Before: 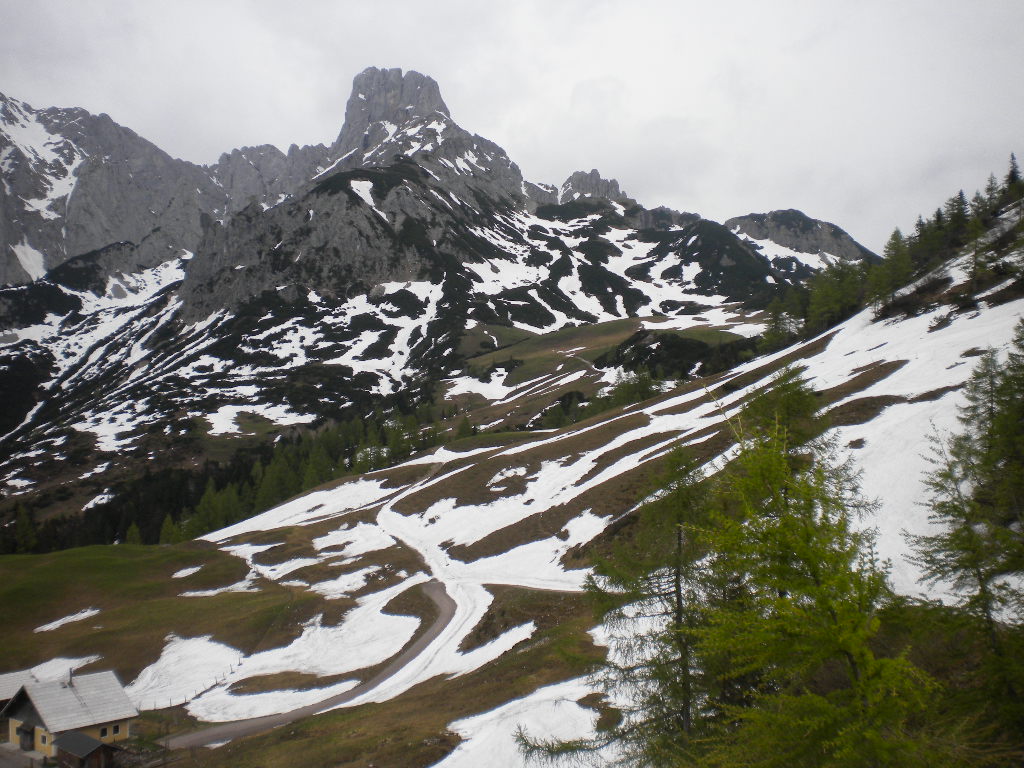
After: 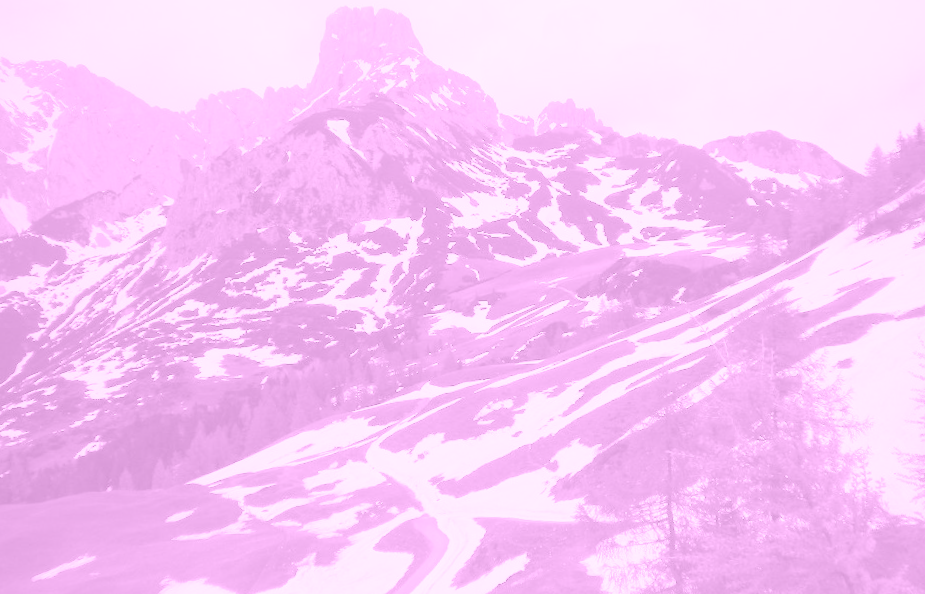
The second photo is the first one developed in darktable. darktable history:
rgb curve: mode RGB, independent channels
crop and rotate: left 2.425%, top 11.305%, right 9.6%, bottom 15.08%
colorize: hue 331.2°, saturation 75%, source mix 30.28%, lightness 70.52%, version 1
contrast brightness saturation: contrast 0.03, brightness 0.06, saturation 0.13
rotate and perspective: rotation -2.22°, lens shift (horizontal) -0.022, automatic cropping off
exposure: black level correction 0, exposure 0.68 EV, compensate exposure bias true, compensate highlight preservation false
